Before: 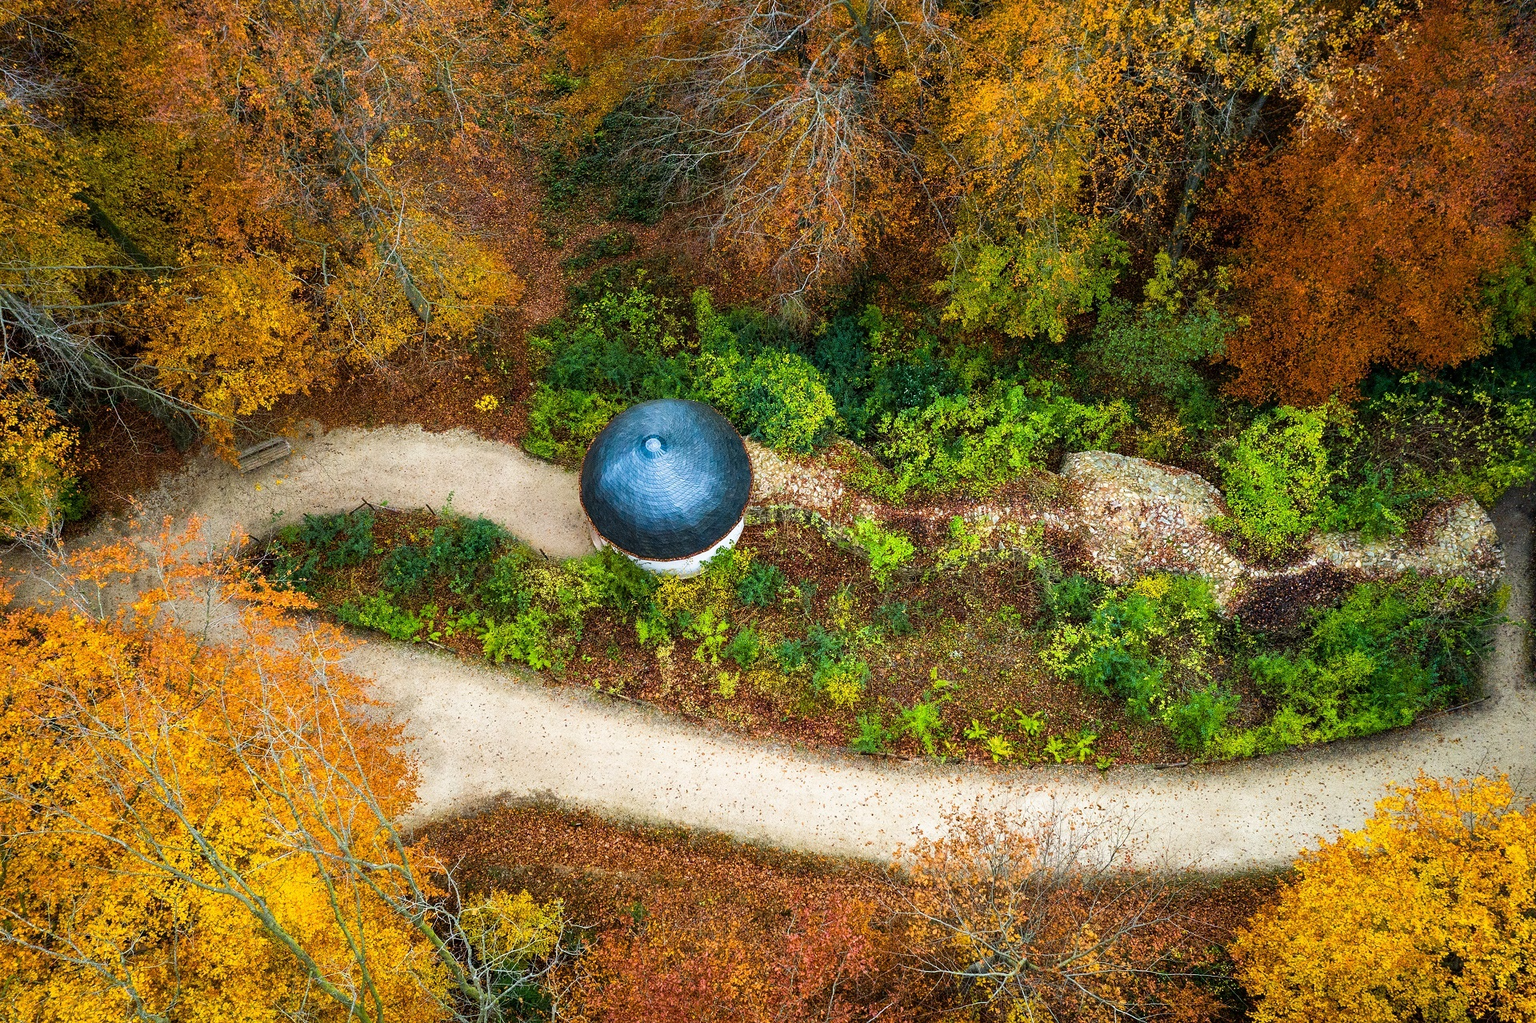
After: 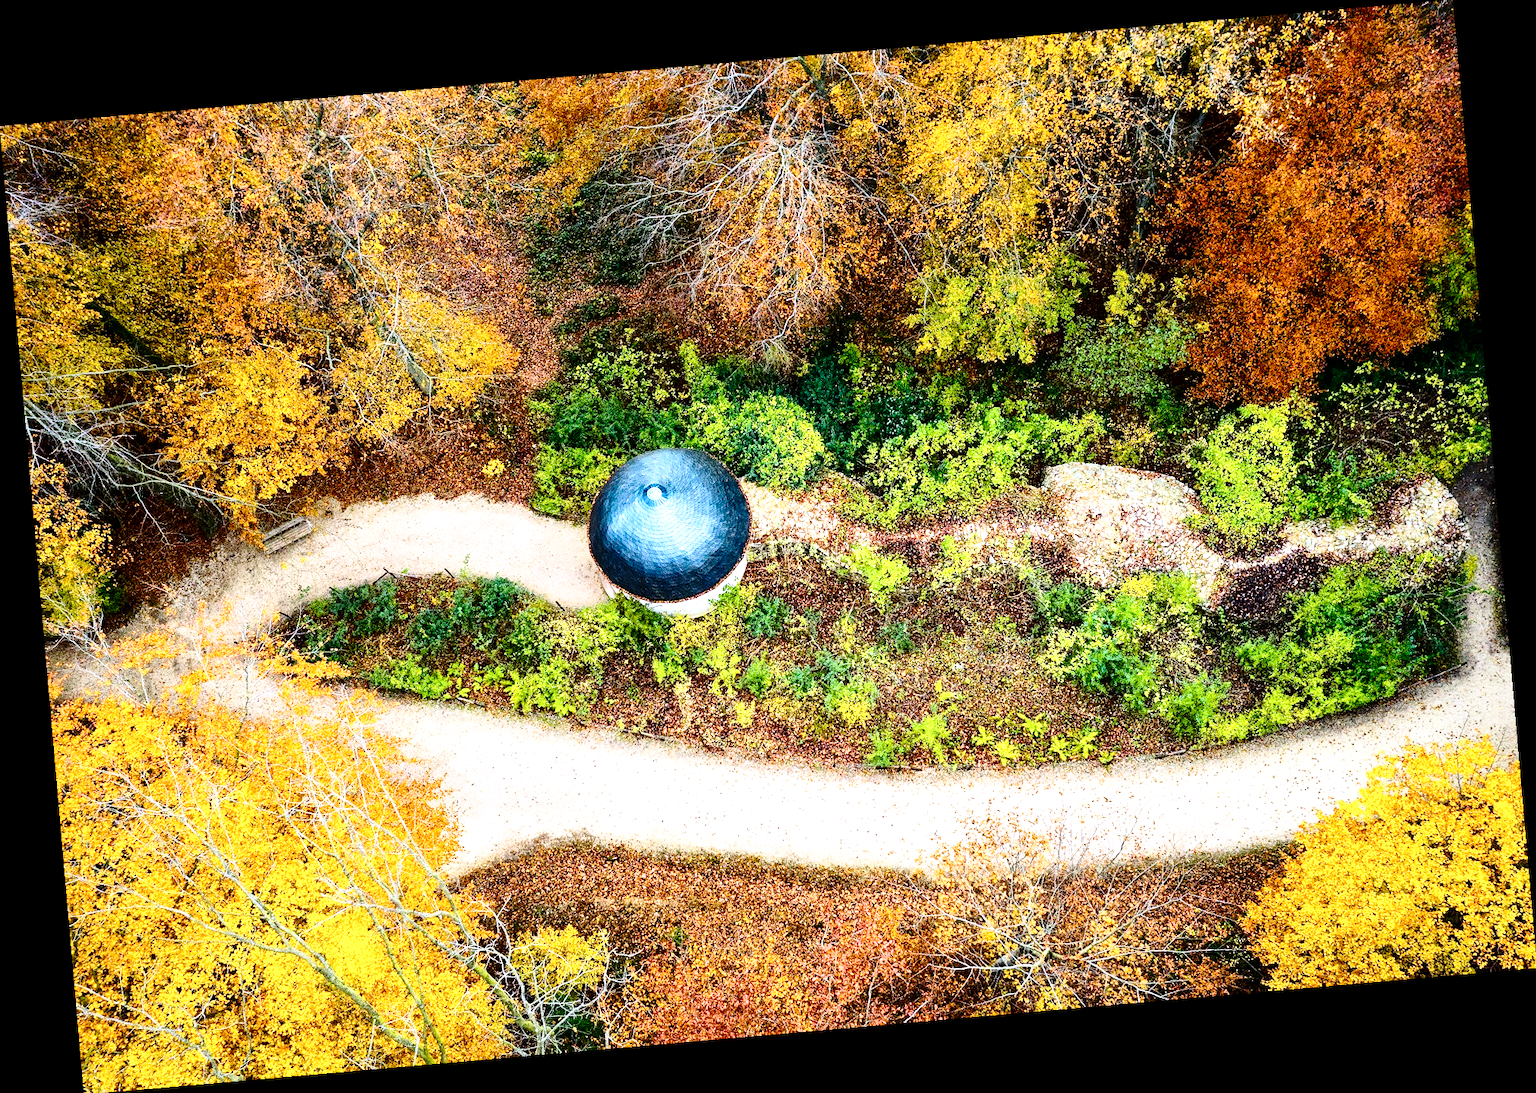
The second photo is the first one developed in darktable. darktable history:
local contrast: mode bilateral grid, contrast 20, coarseness 50, detail 148%, midtone range 0.2
base curve: curves: ch0 [(0, 0) (0.032, 0.037) (0.105, 0.228) (0.435, 0.76) (0.856, 0.983) (1, 1)], preserve colors none
rotate and perspective: rotation -4.98°, automatic cropping off
white balance: red 1.004, blue 1.096
contrast brightness saturation: contrast 0.28
